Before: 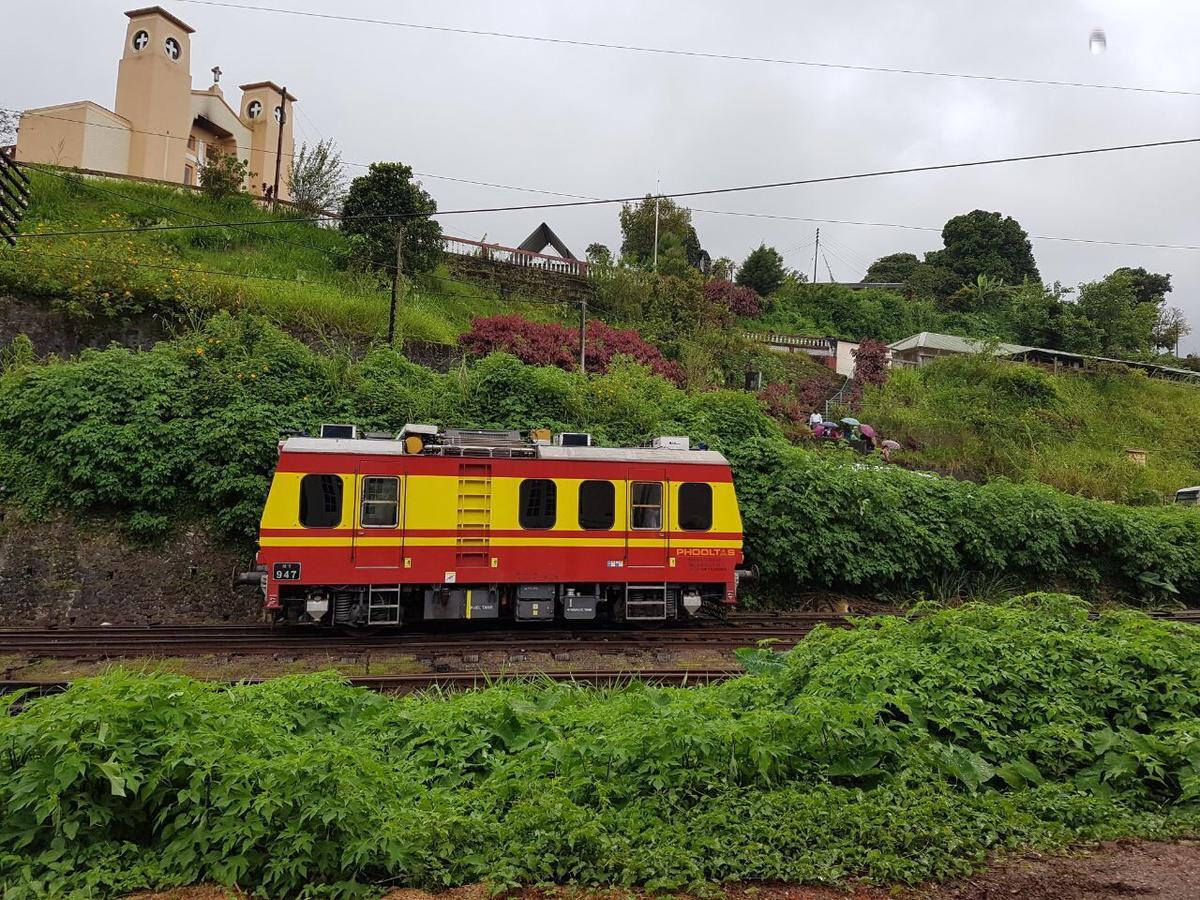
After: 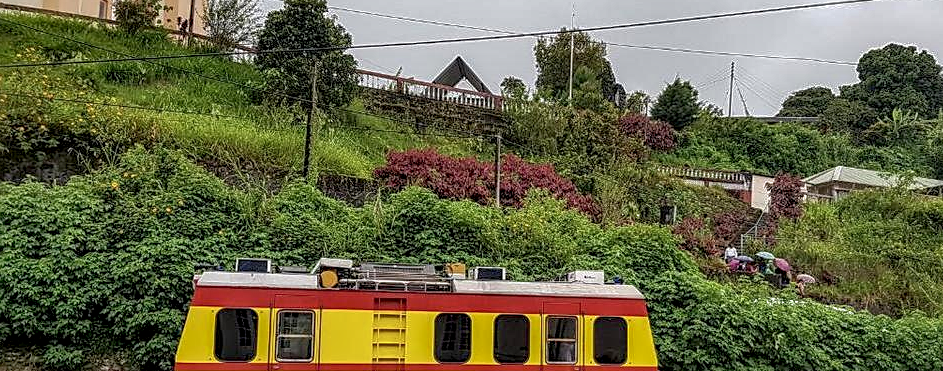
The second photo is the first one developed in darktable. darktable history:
crop: left 7.087%, top 18.48%, right 14.256%, bottom 40.276%
local contrast: highlights 4%, shadows 4%, detail 182%
sharpen: on, module defaults
shadows and highlights: on, module defaults
